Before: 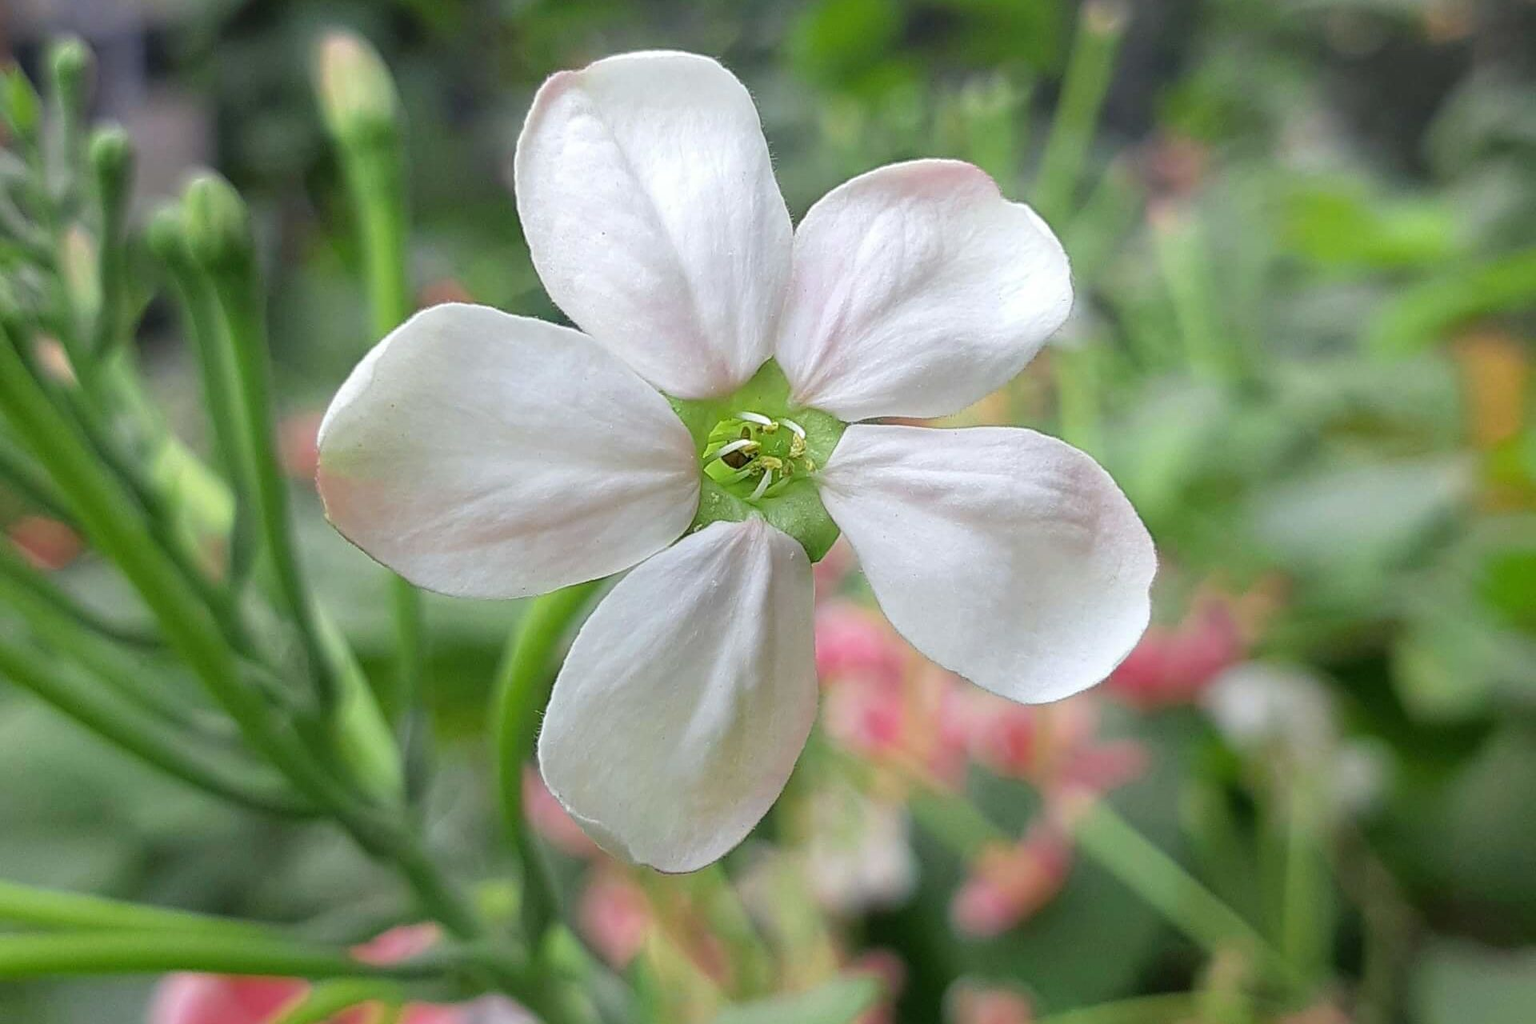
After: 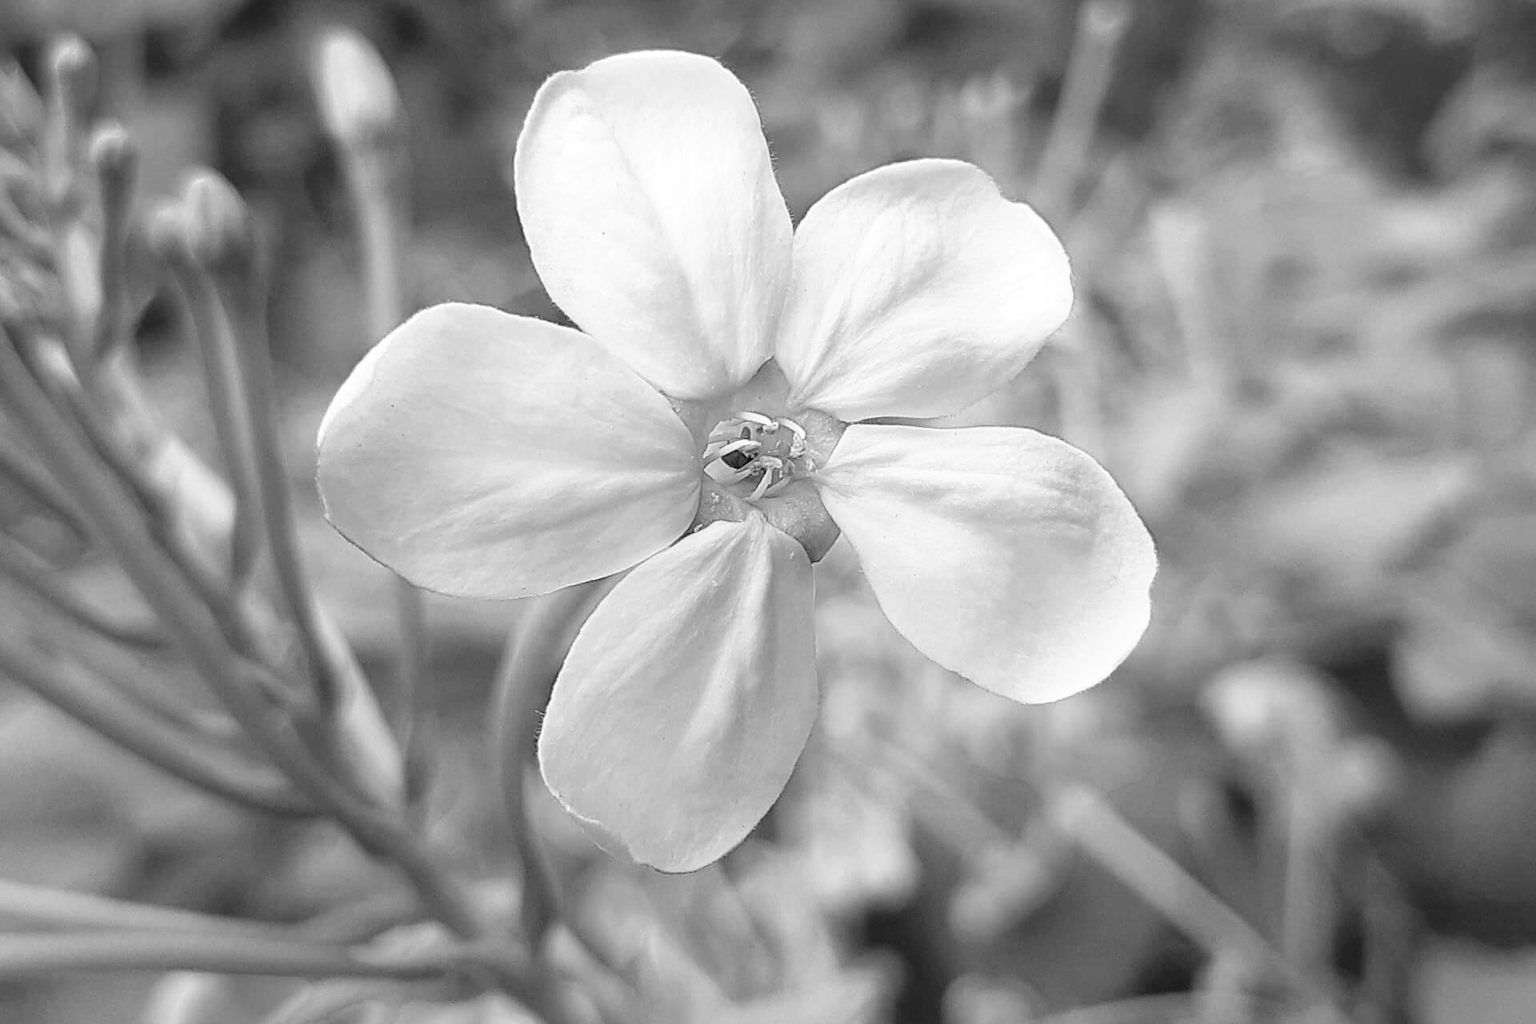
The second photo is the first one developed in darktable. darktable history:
base curve: curves: ch0 [(0, 0) (0.688, 0.865) (1, 1)], preserve colors none
monochrome: on, module defaults
